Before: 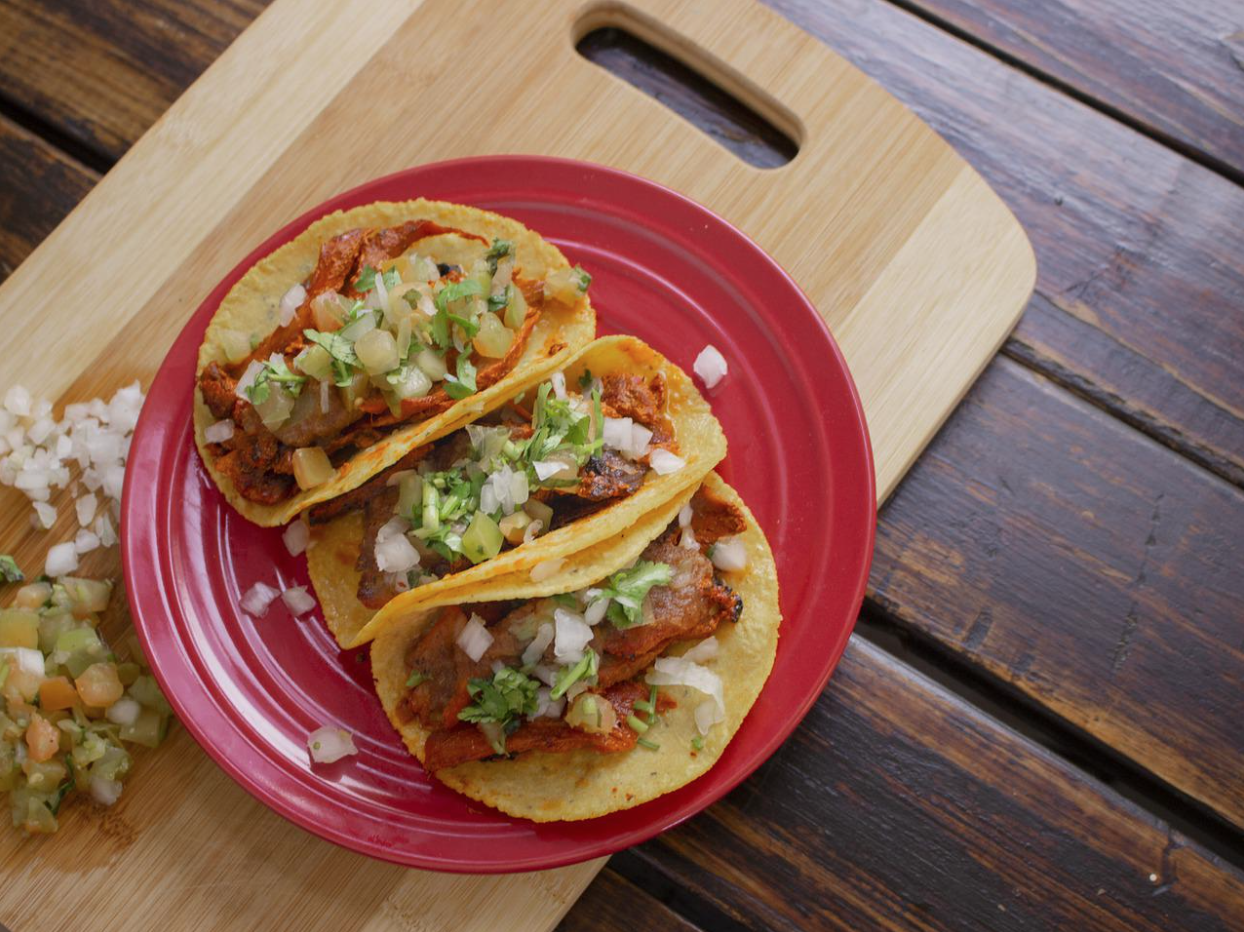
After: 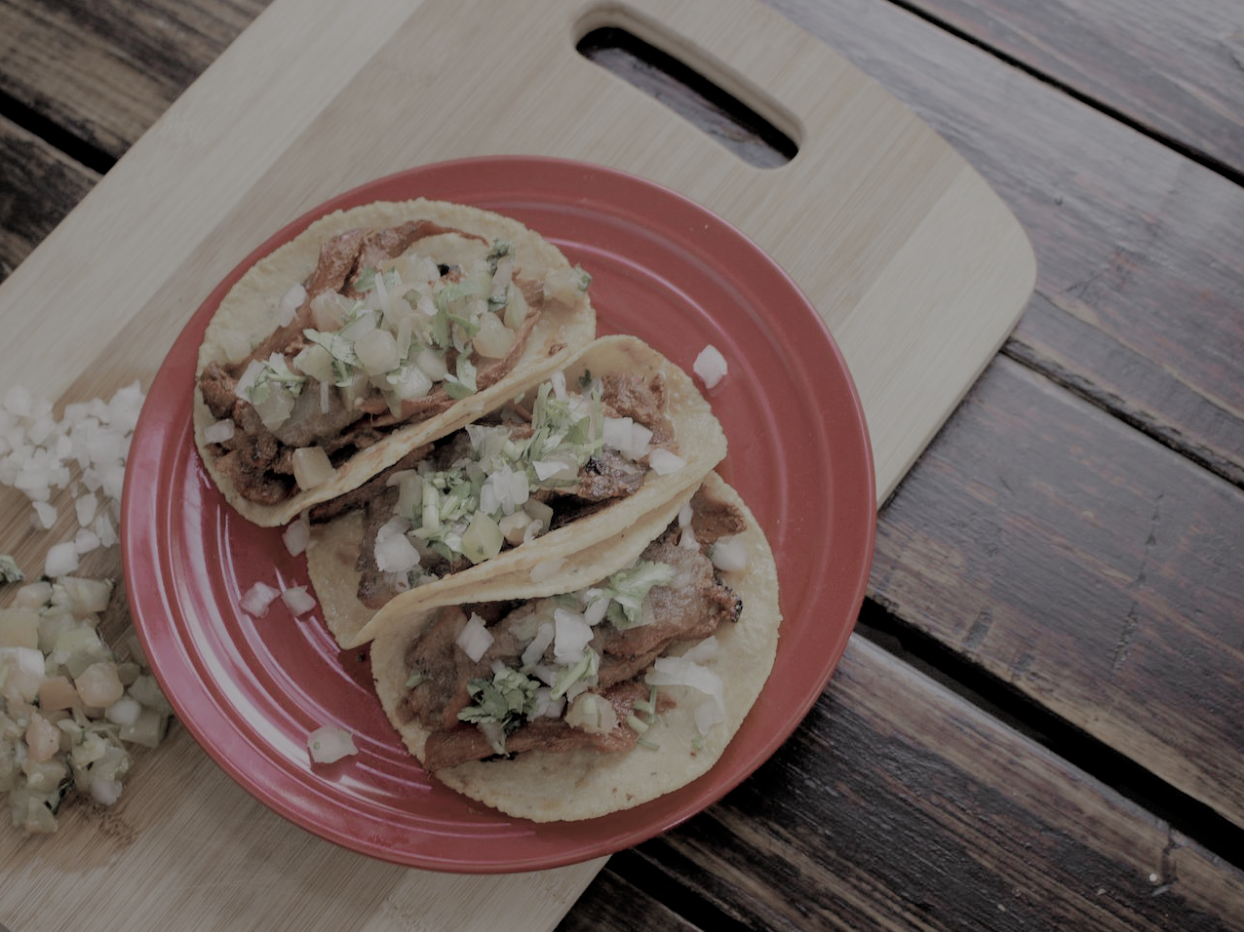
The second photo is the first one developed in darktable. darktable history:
color zones: curves: ch1 [(0, 0.34) (0.143, 0.164) (0.286, 0.152) (0.429, 0.176) (0.571, 0.173) (0.714, 0.188) (0.857, 0.199) (1, 0.34)]
filmic rgb: black relative exposure -4.42 EV, white relative exposure 6.58 EV, hardness 1.85, contrast 0.5
